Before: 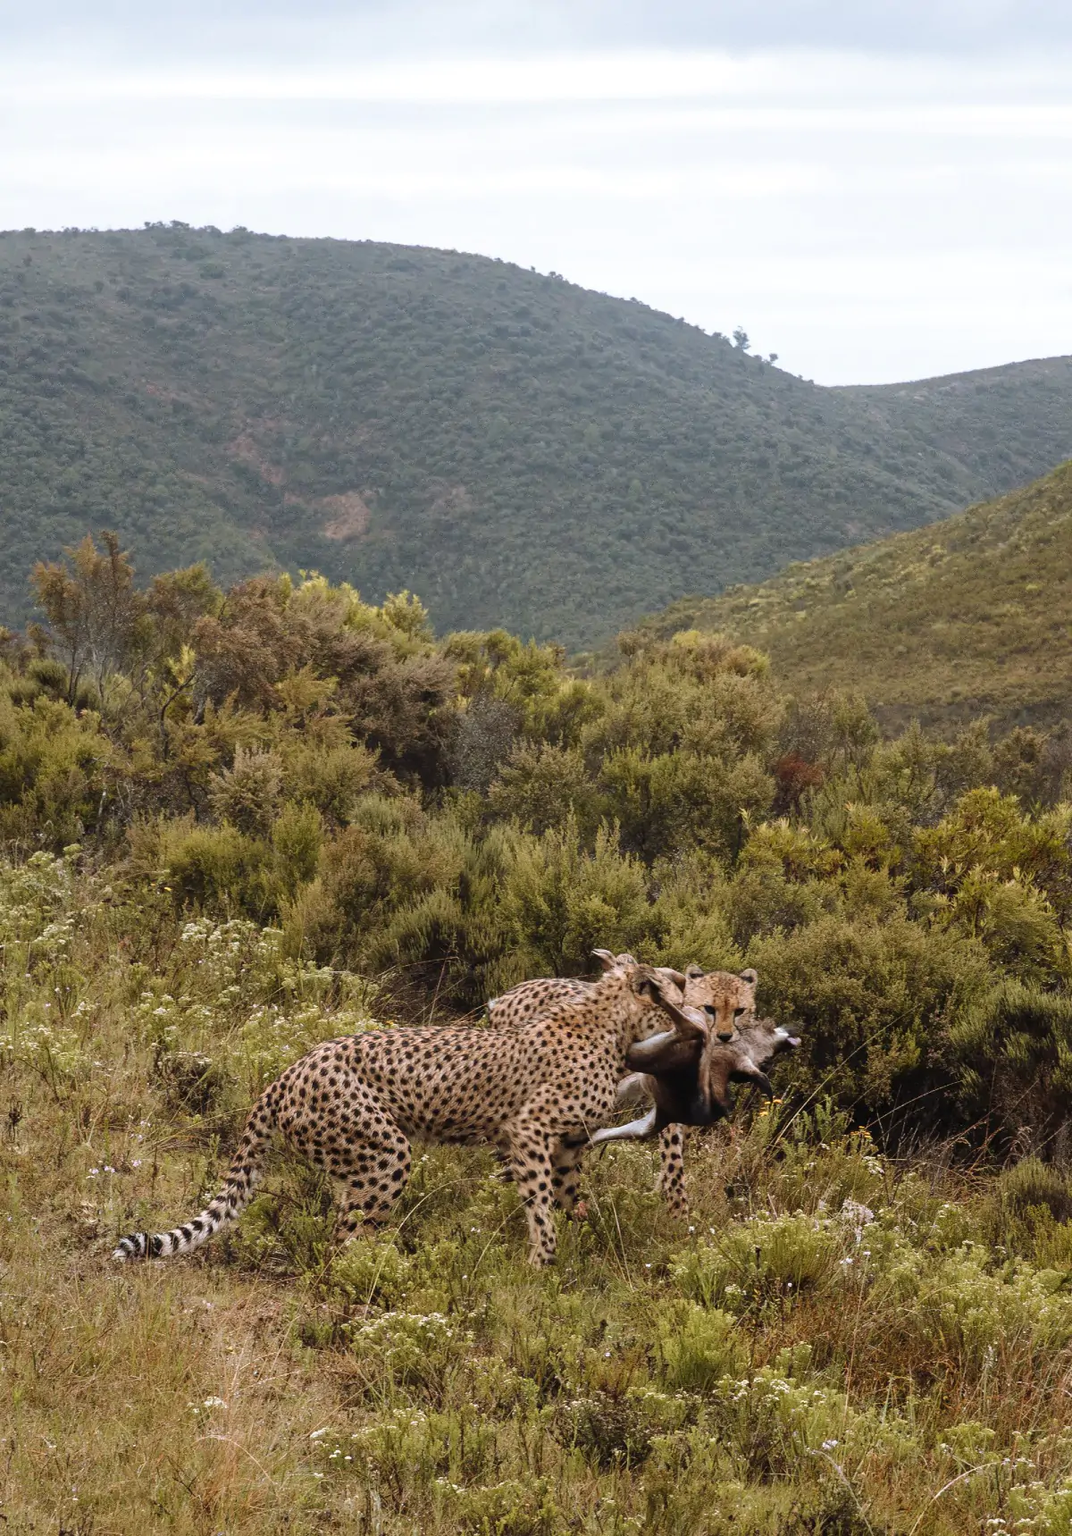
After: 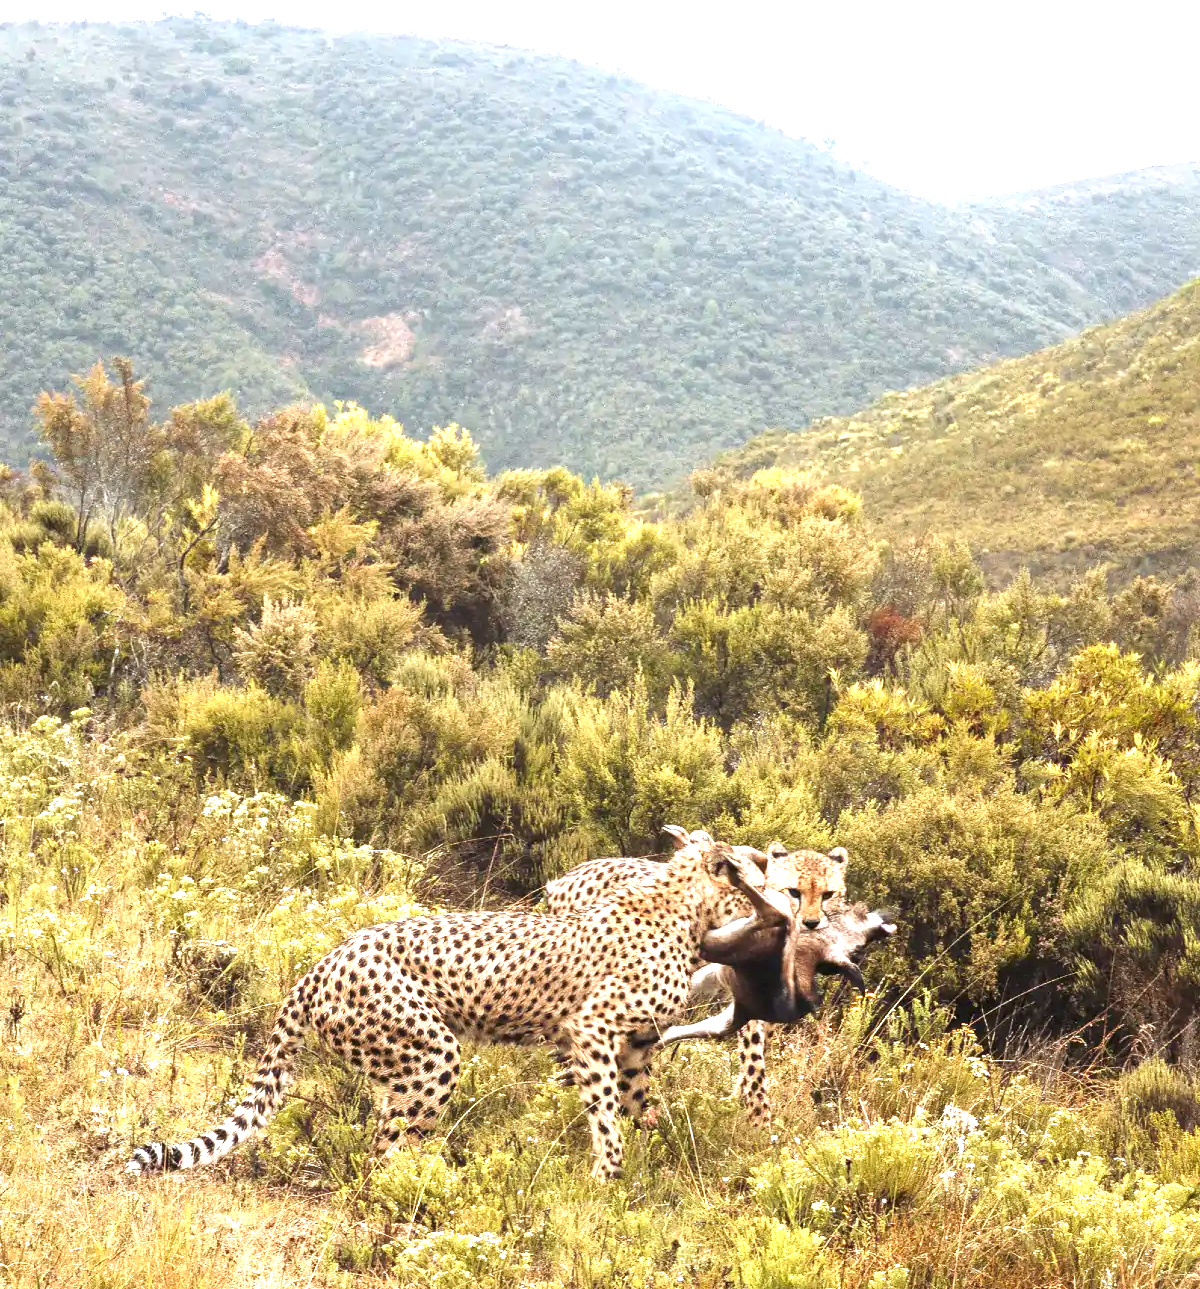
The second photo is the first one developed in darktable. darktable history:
exposure: black level correction 0.001, exposure 1.822 EV, compensate exposure bias true, compensate highlight preservation false
crop: top 13.819%, bottom 11.169%
